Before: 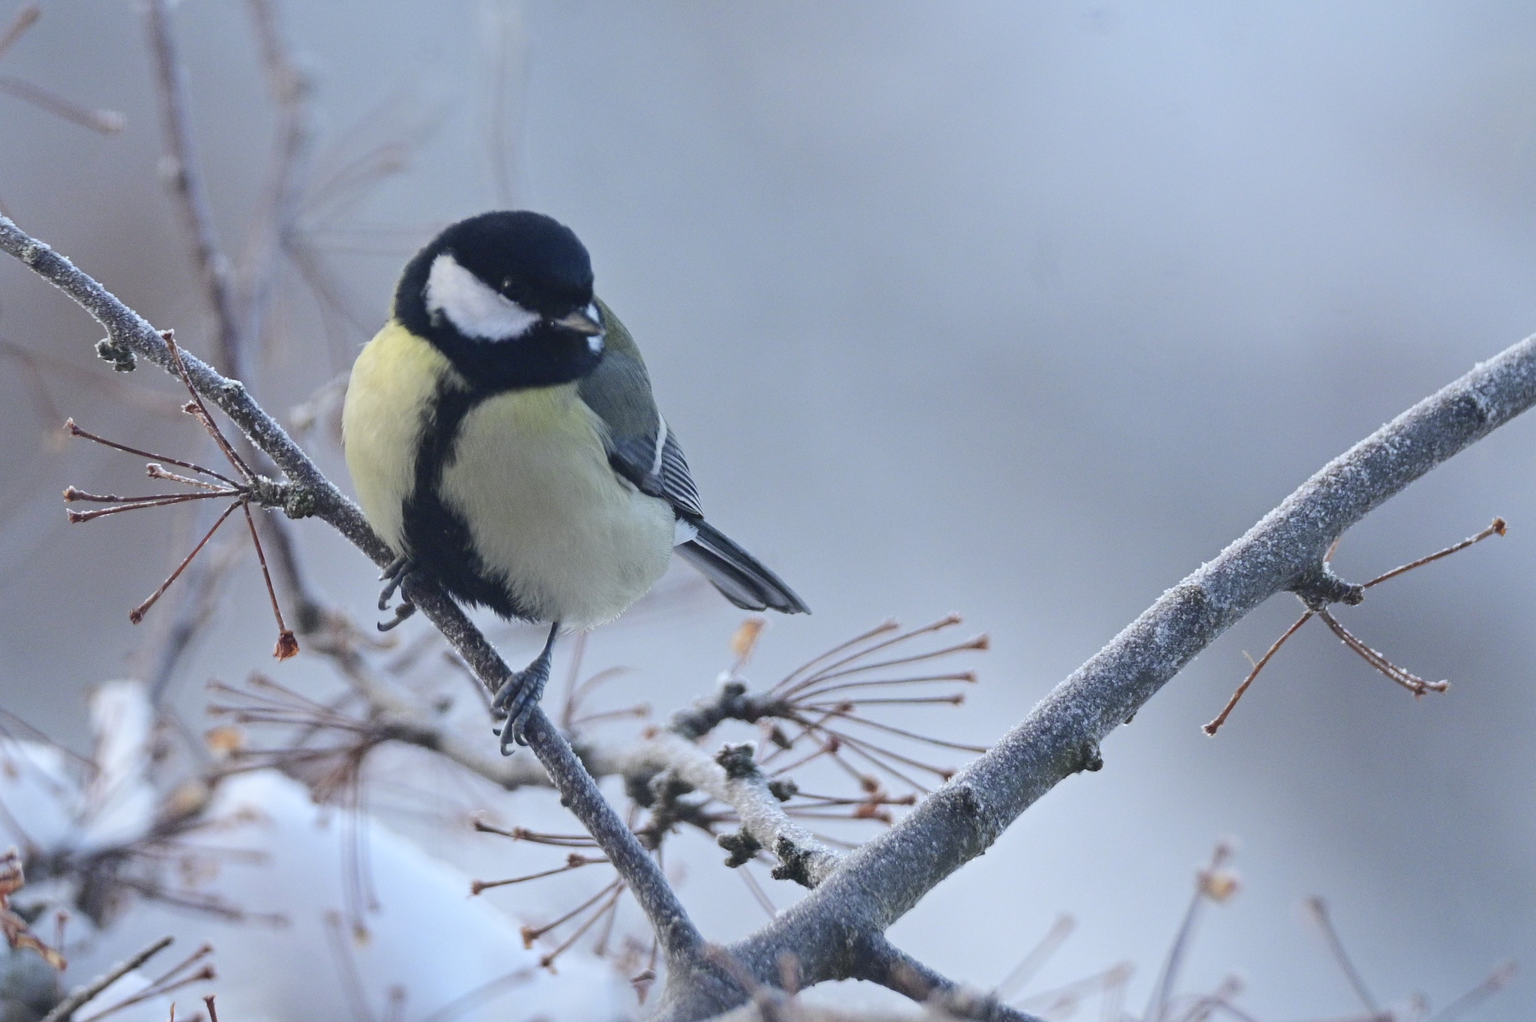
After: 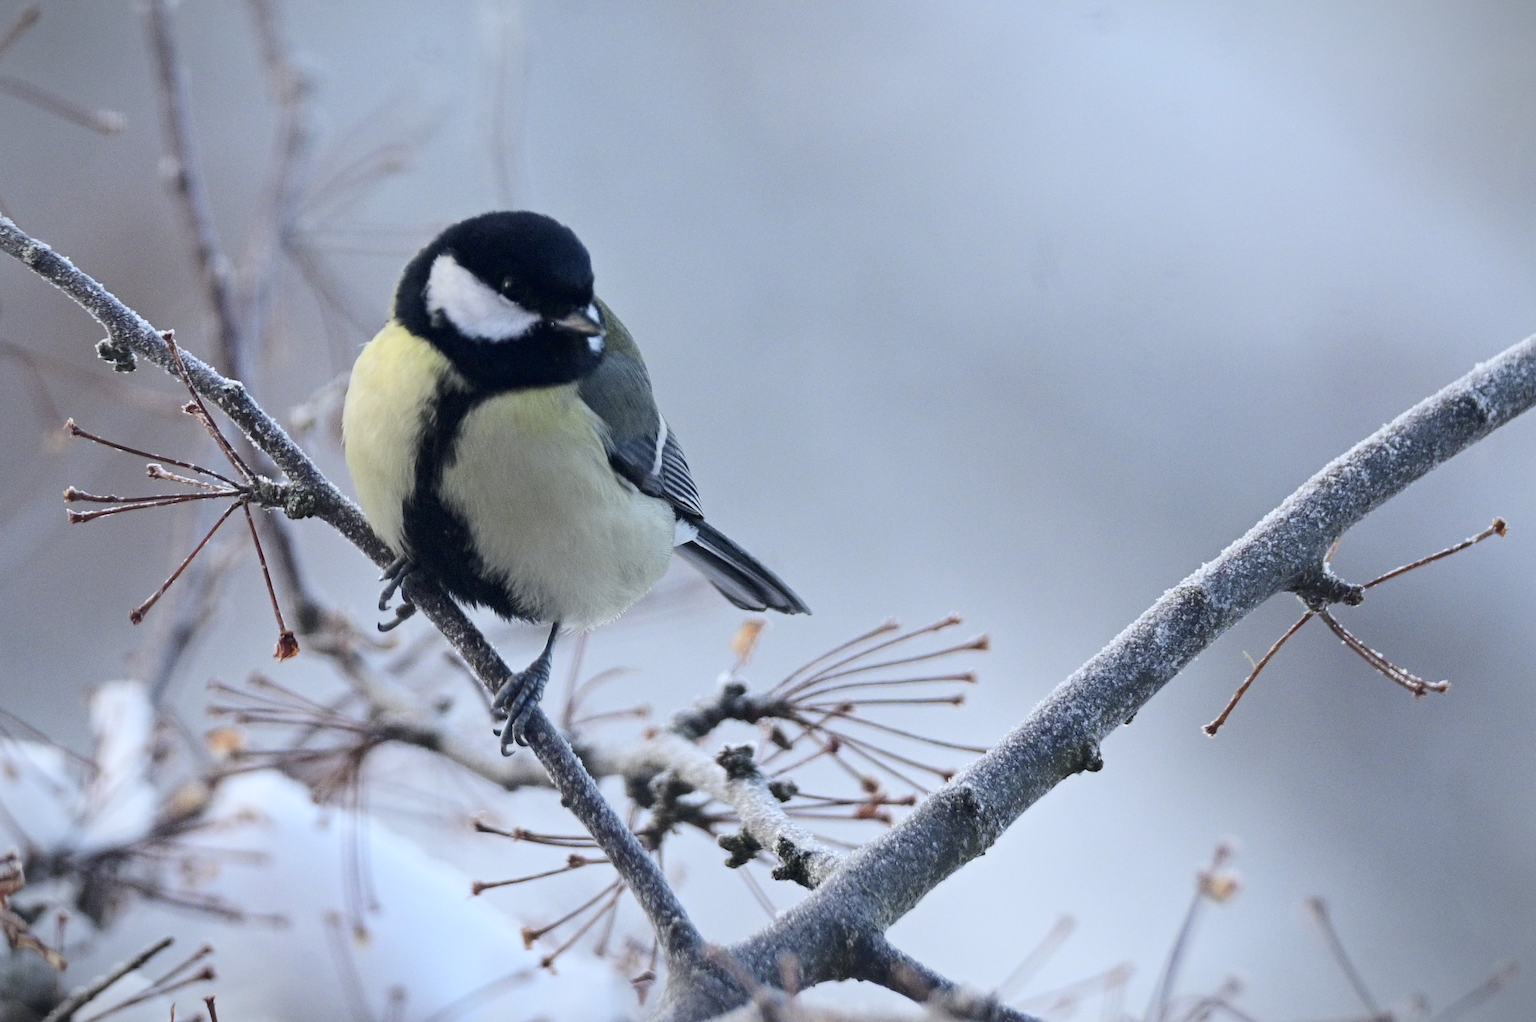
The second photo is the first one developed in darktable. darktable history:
tone curve: curves: ch0 [(0, 0) (0.118, 0.034) (0.182, 0.124) (0.265, 0.214) (0.504, 0.508) (0.783, 0.825) (1, 1)], color space Lab, independent channels, preserve colors none
vignetting: fall-off start 100.49%, width/height ratio 1.311
